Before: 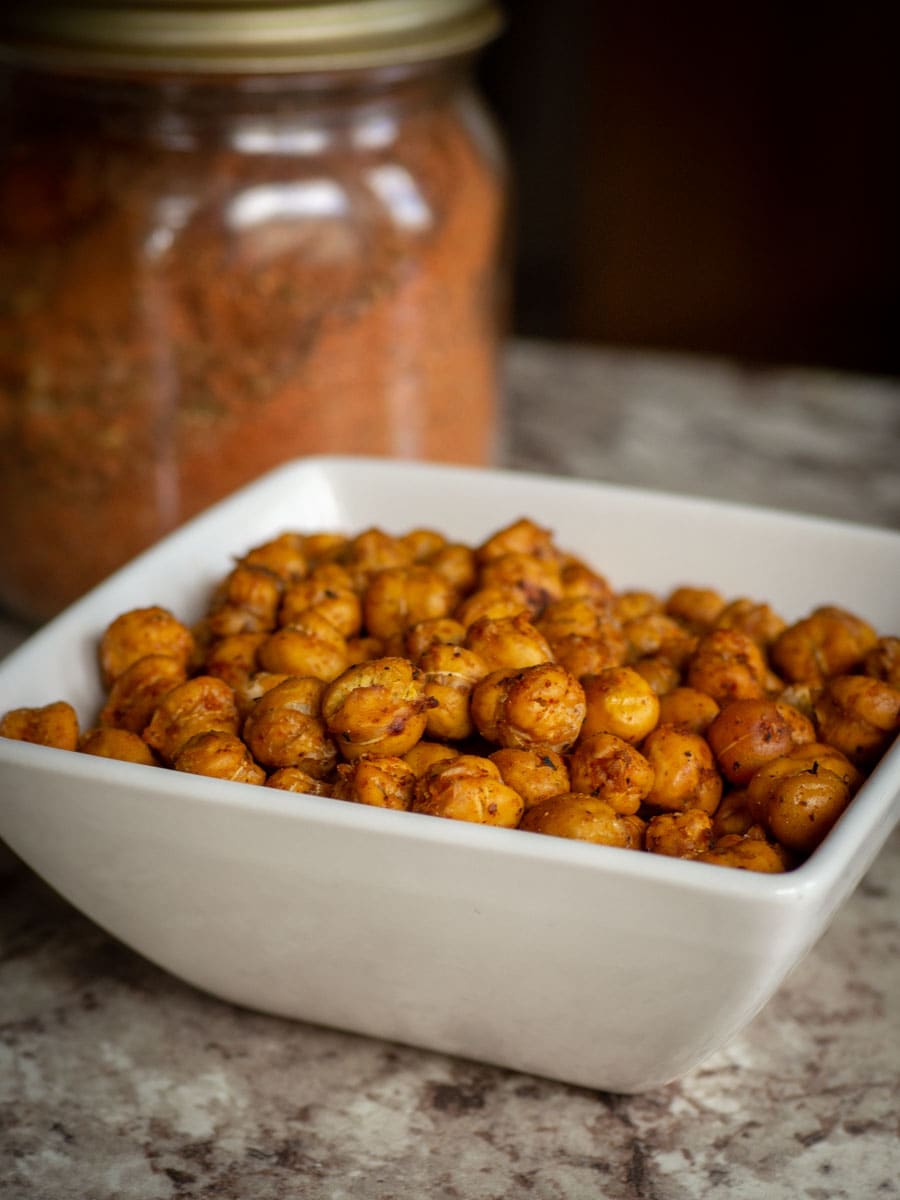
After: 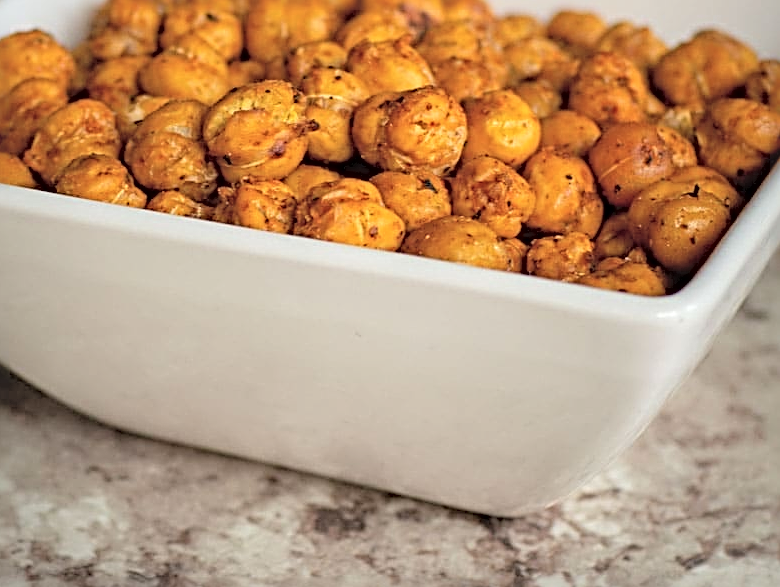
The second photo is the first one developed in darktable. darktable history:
sharpen: radius 3.69, amount 0.928
contrast brightness saturation: brightness 0.28
crop and rotate: left 13.306%, top 48.129%, bottom 2.928%
